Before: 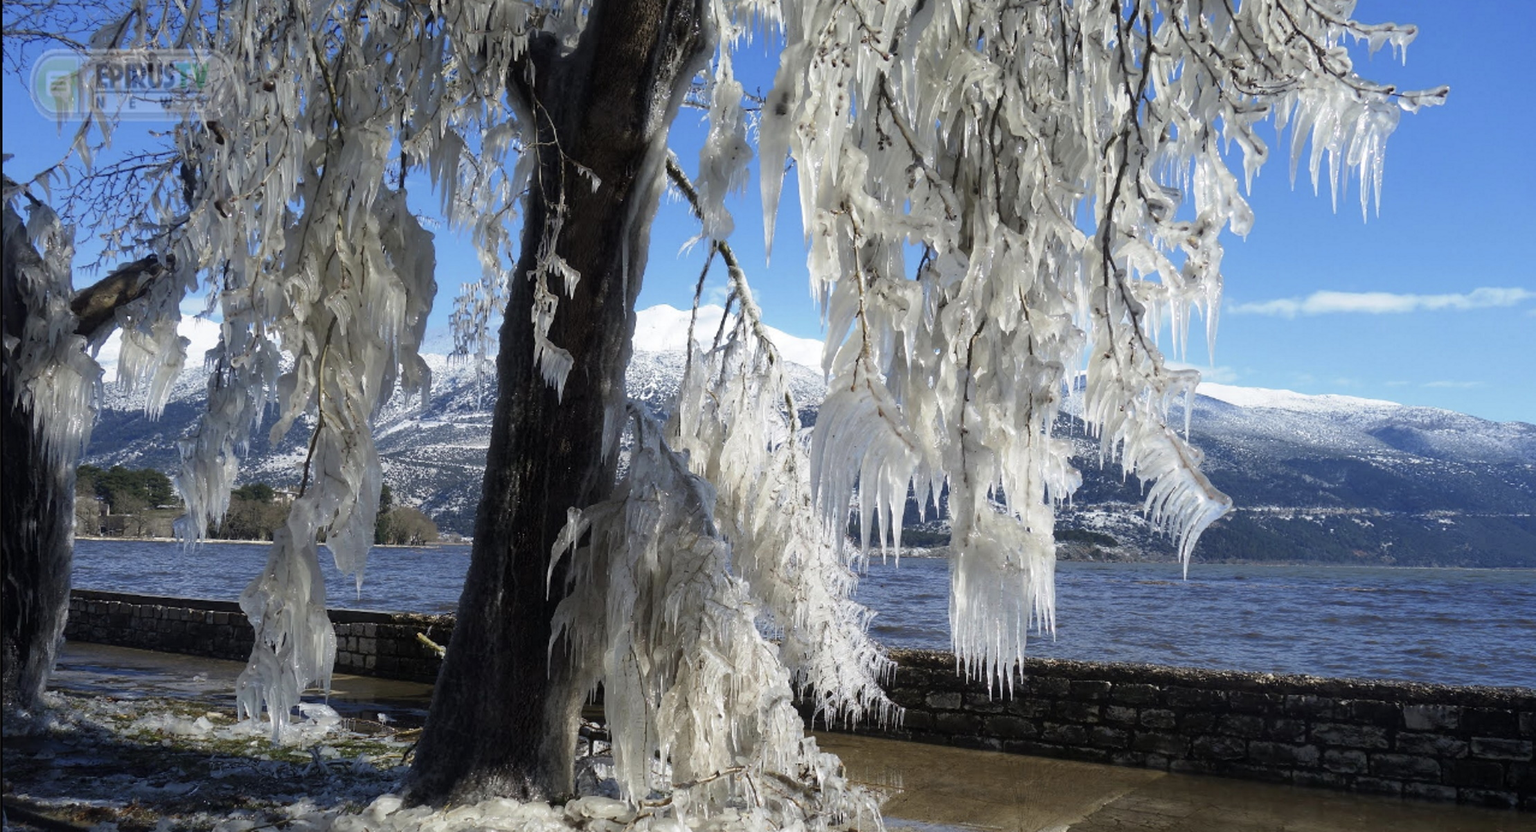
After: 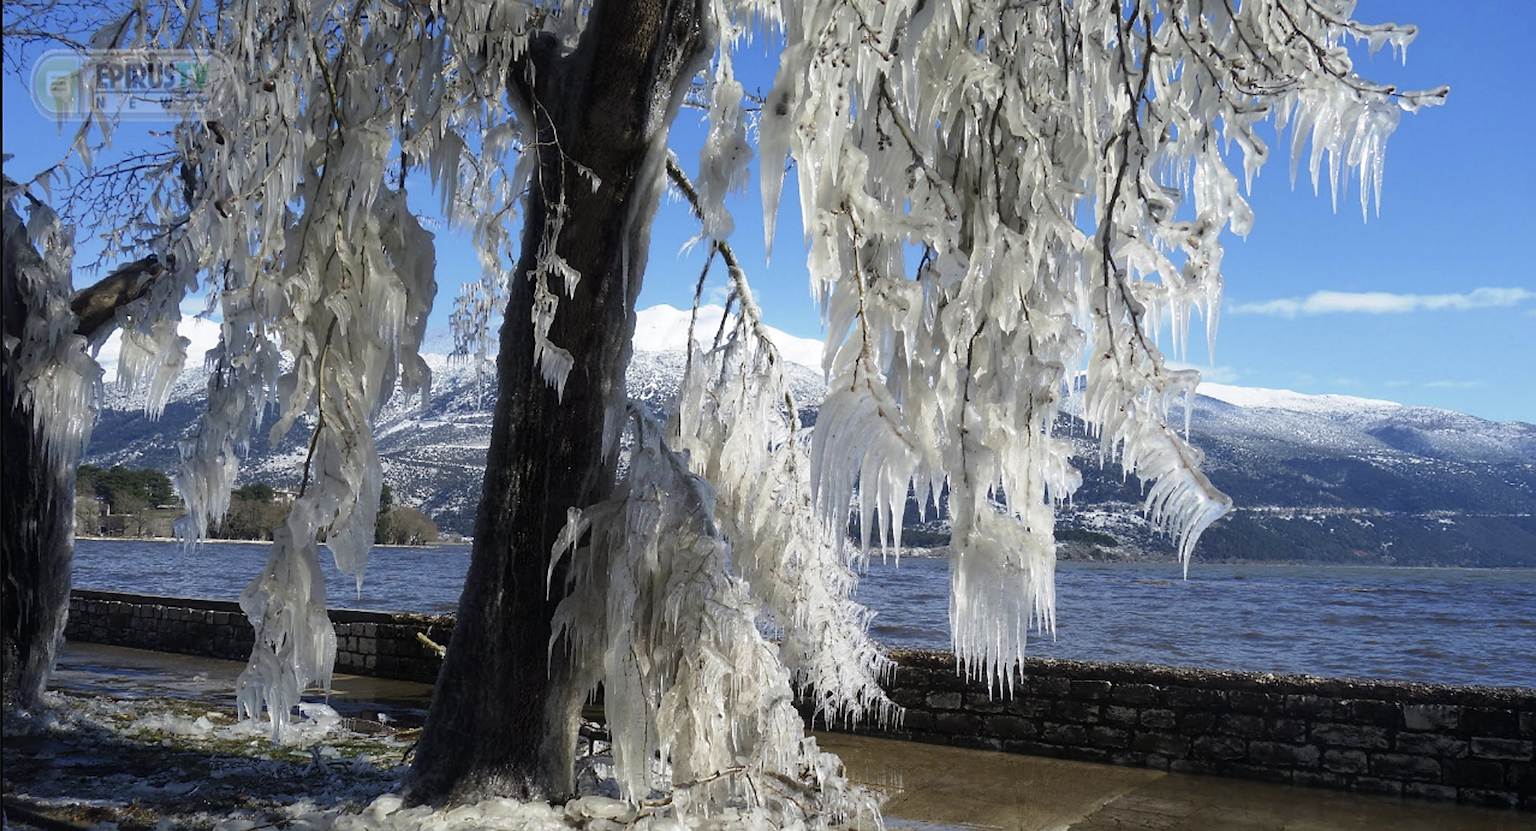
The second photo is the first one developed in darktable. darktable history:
sharpen: radius 1.599, amount 0.363, threshold 1.359
